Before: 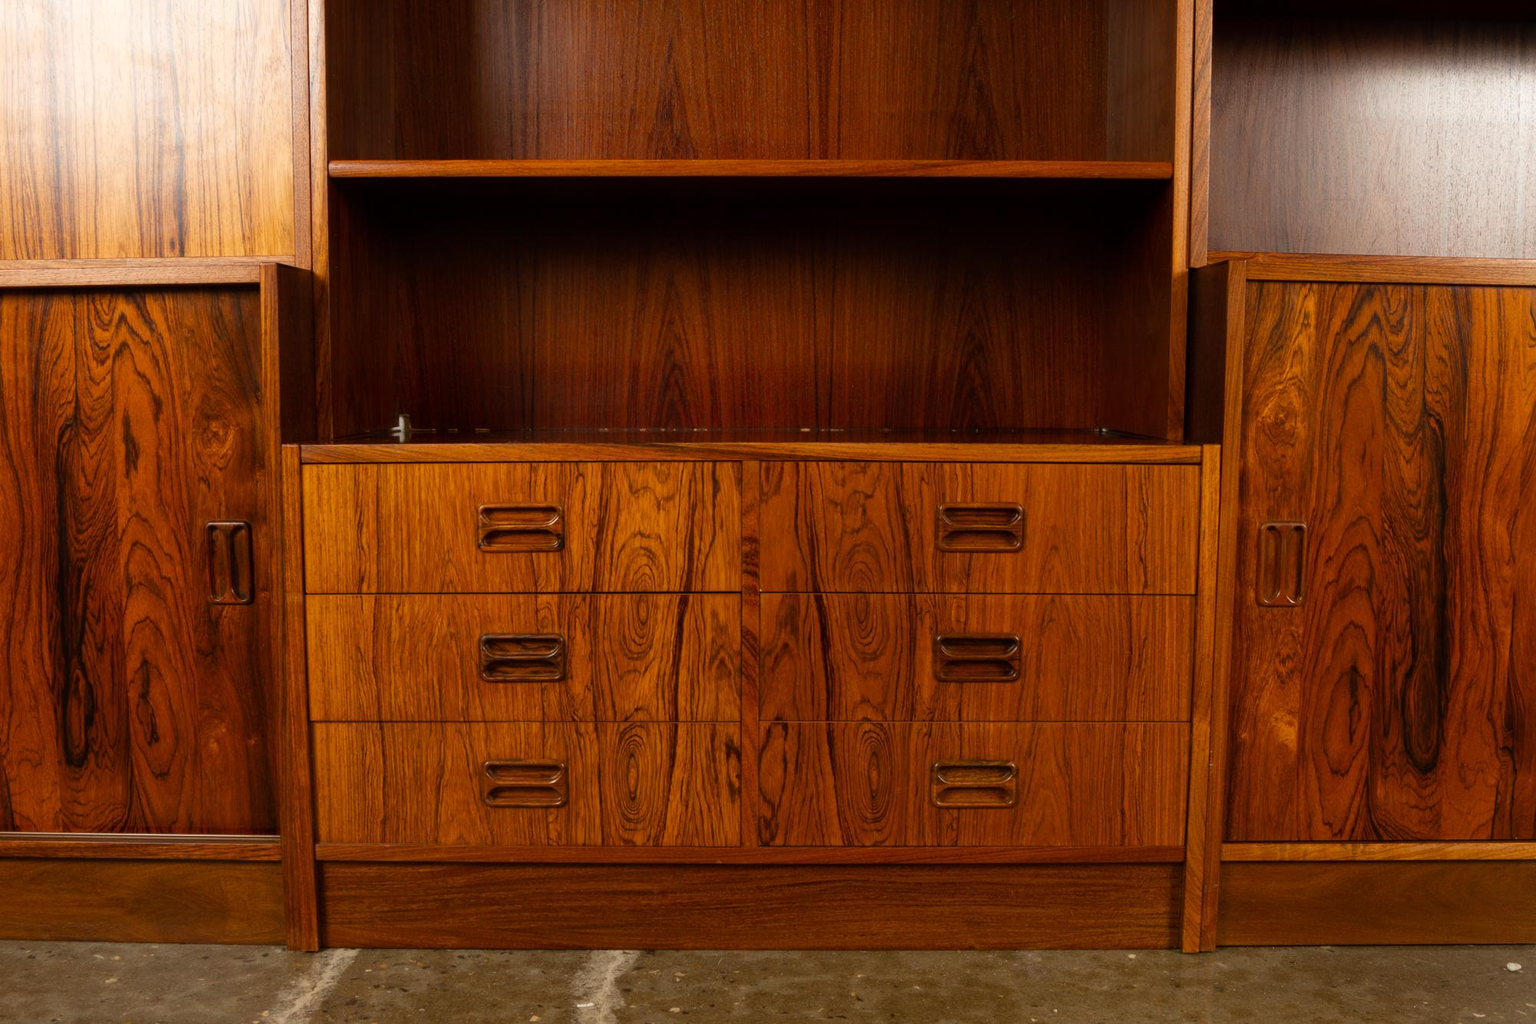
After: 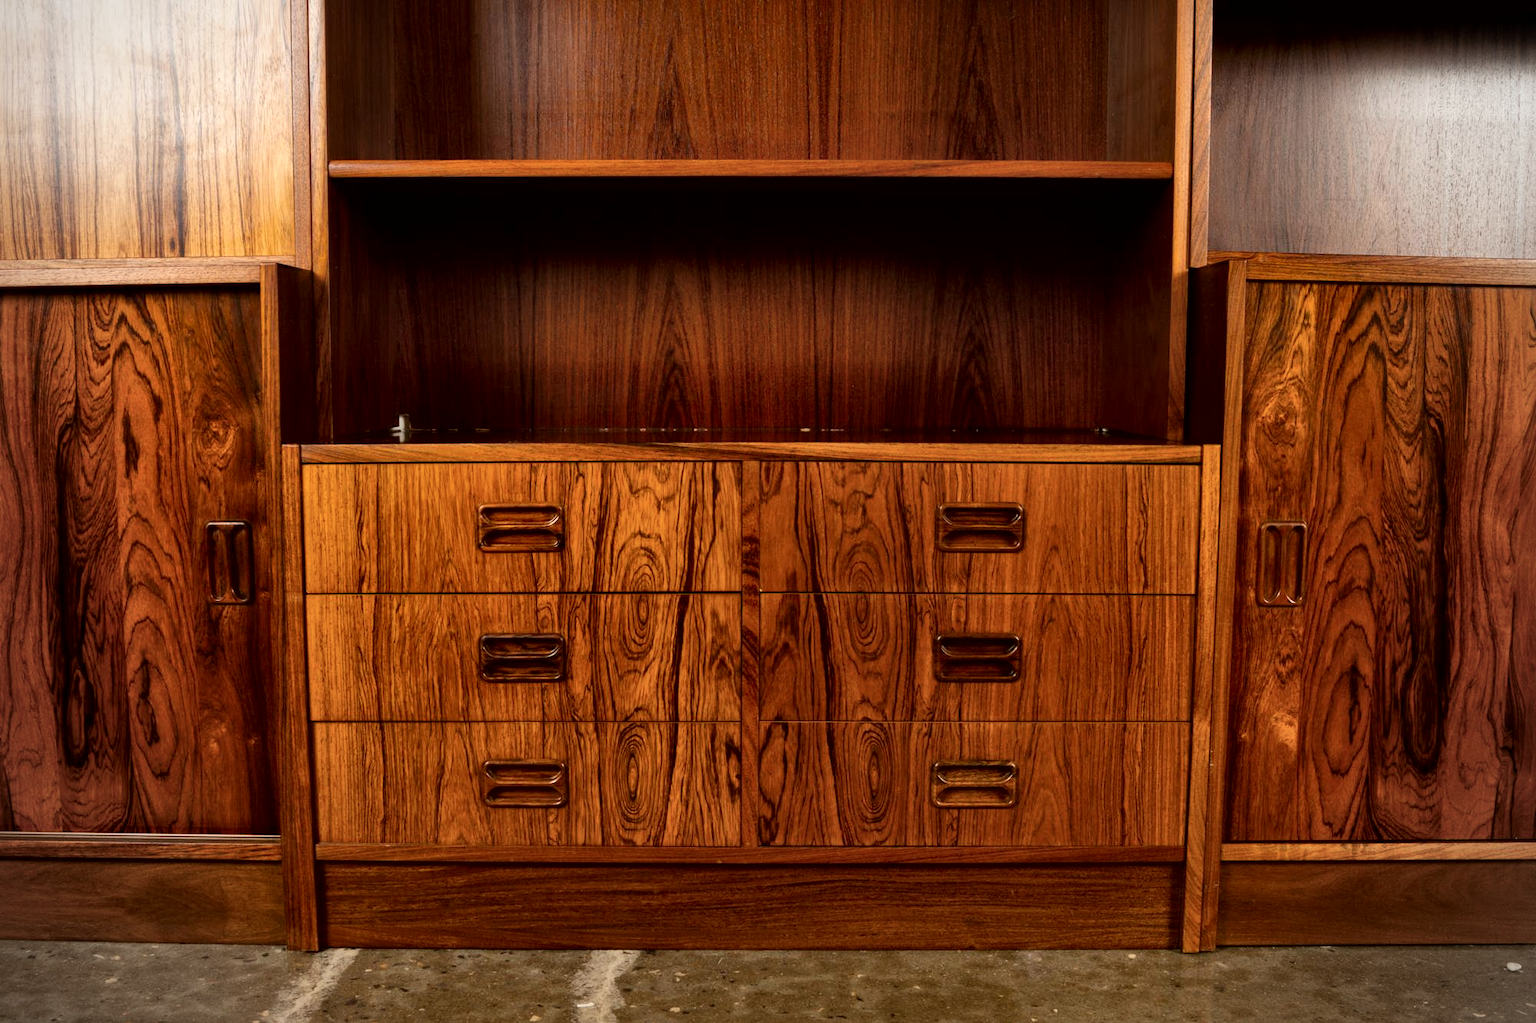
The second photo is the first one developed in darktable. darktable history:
local contrast: mode bilateral grid, contrast 71, coarseness 74, detail 181%, midtone range 0.2
vignetting: fall-off radius 60.97%
